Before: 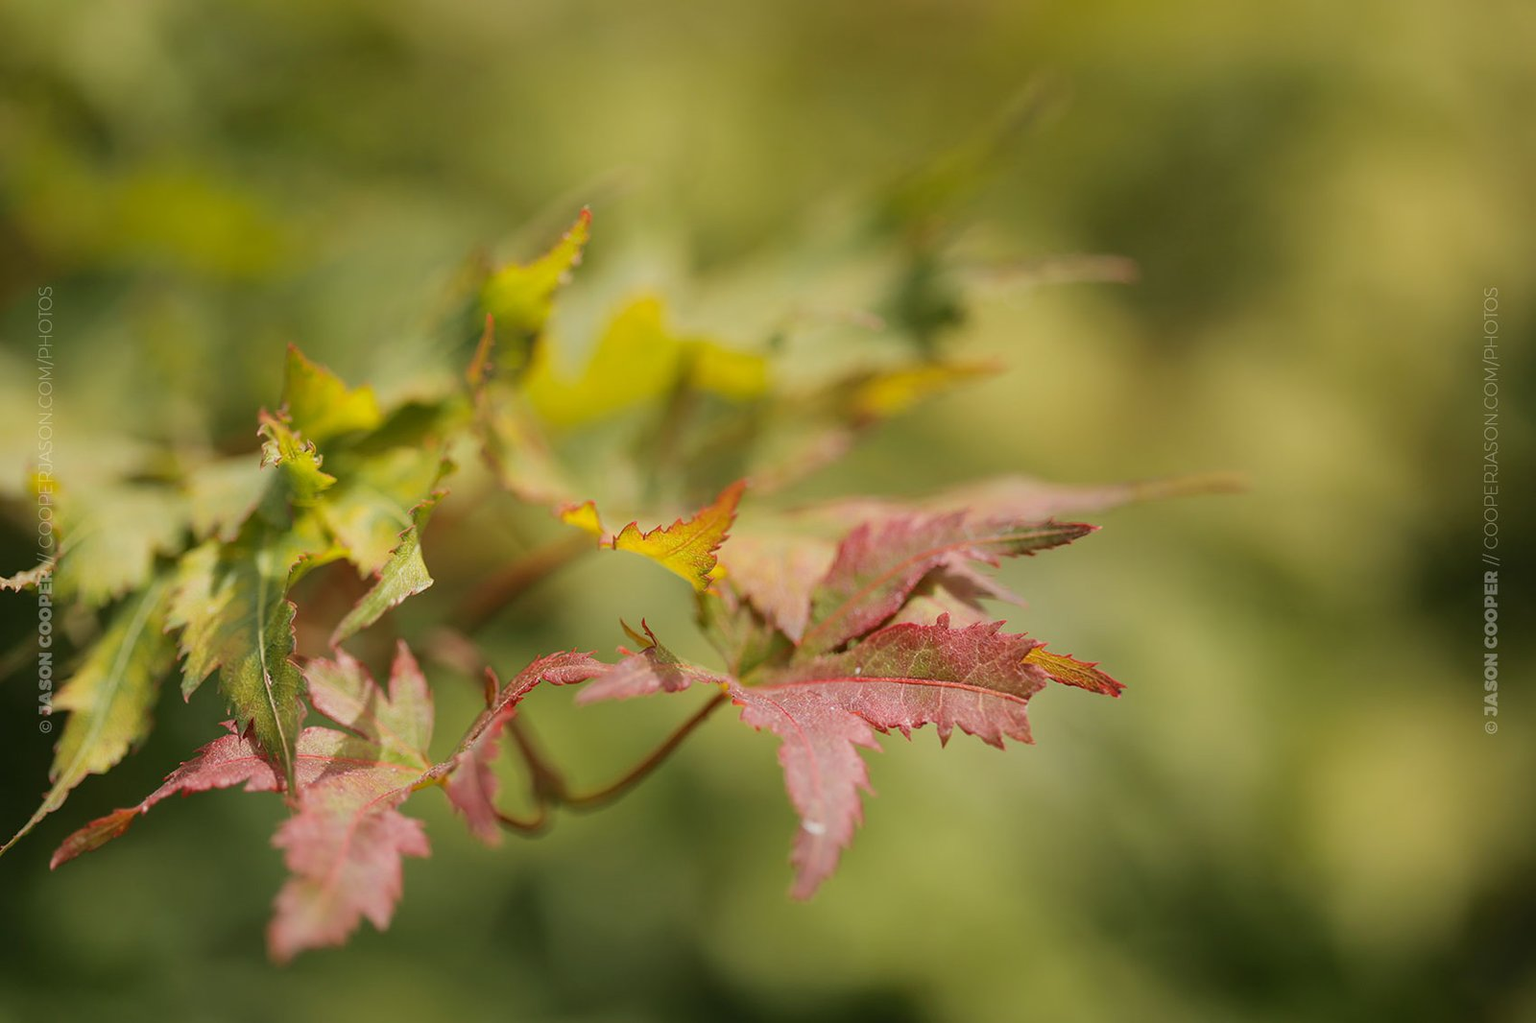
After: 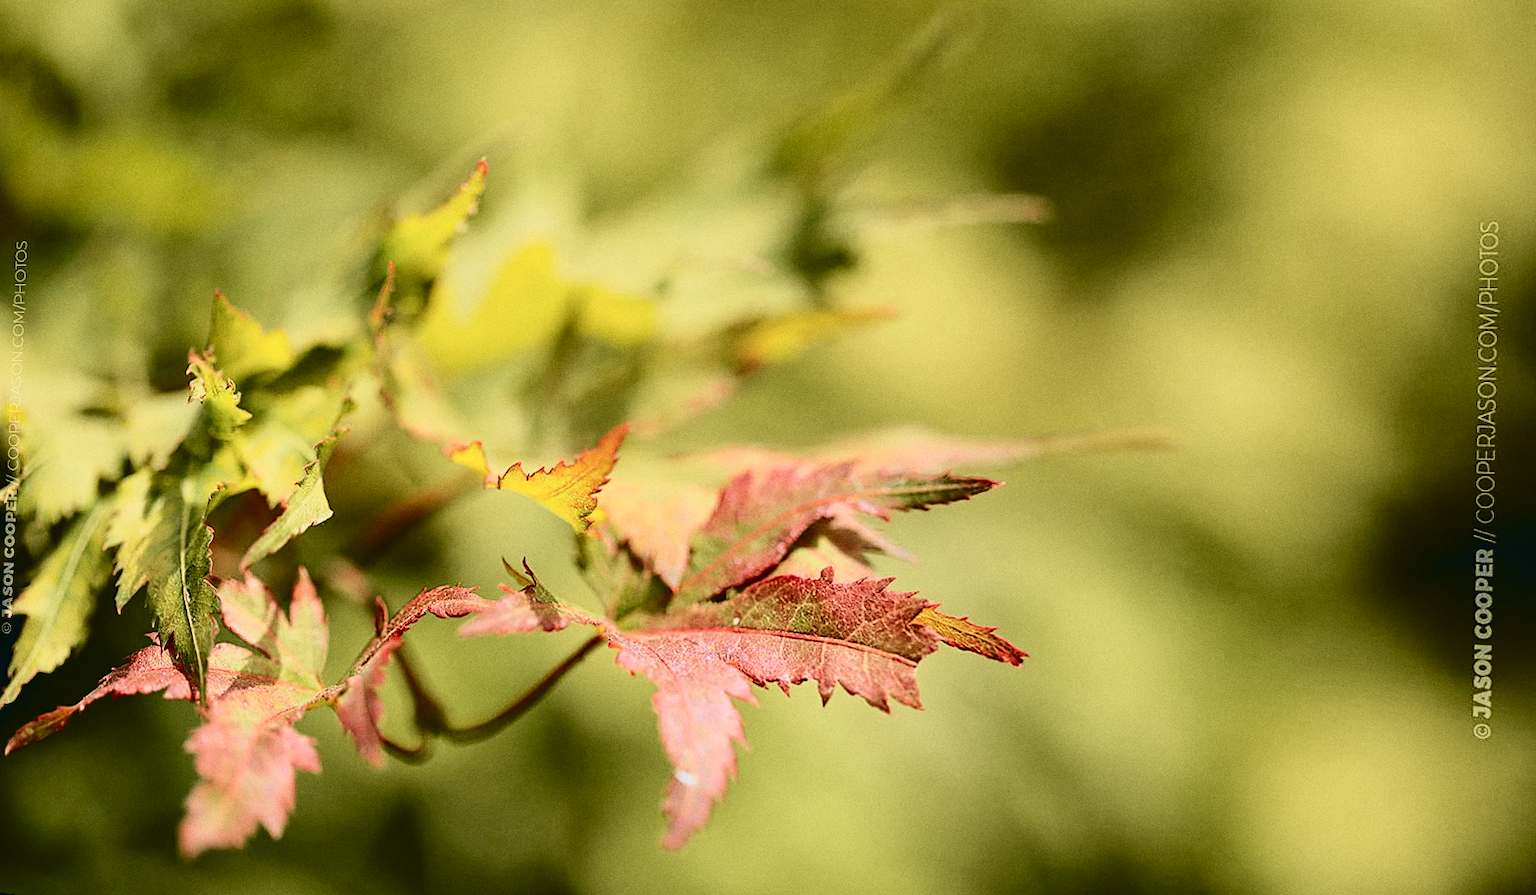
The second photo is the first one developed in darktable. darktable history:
exposure: exposure -0.242 EV, compensate highlight preservation false
rotate and perspective: rotation 1.69°, lens shift (vertical) -0.023, lens shift (horizontal) -0.291, crop left 0.025, crop right 0.988, crop top 0.092, crop bottom 0.842
filmic rgb: black relative exposure -7.65 EV, white relative exposure 4.56 EV, hardness 3.61, color science v6 (2022)
sharpen: amount 0.478
tone equalizer: on, module defaults
tone curve: curves: ch0 [(0.001, 0.029) (0.084, 0.074) (0.162, 0.165) (0.304, 0.382) (0.466, 0.576) (0.654, 0.741) (0.848, 0.906) (0.984, 0.963)]; ch1 [(0, 0) (0.34, 0.235) (0.46, 0.46) (0.515, 0.502) (0.553, 0.567) (0.764, 0.815) (1, 1)]; ch2 [(0, 0) (0.44, 0.458) (0.479, 0.492) (0.524, 0.507) (0.547, 0.579) (0.673, 0.712) (1, 1)], color space Lab, independent channels, preserve colors none
grain: coarseness 7.08 ISO, strength 21.67%, mid-tones bias 59.58%
contrast brightness saturation: contrast 0.39, brightness 0.1
